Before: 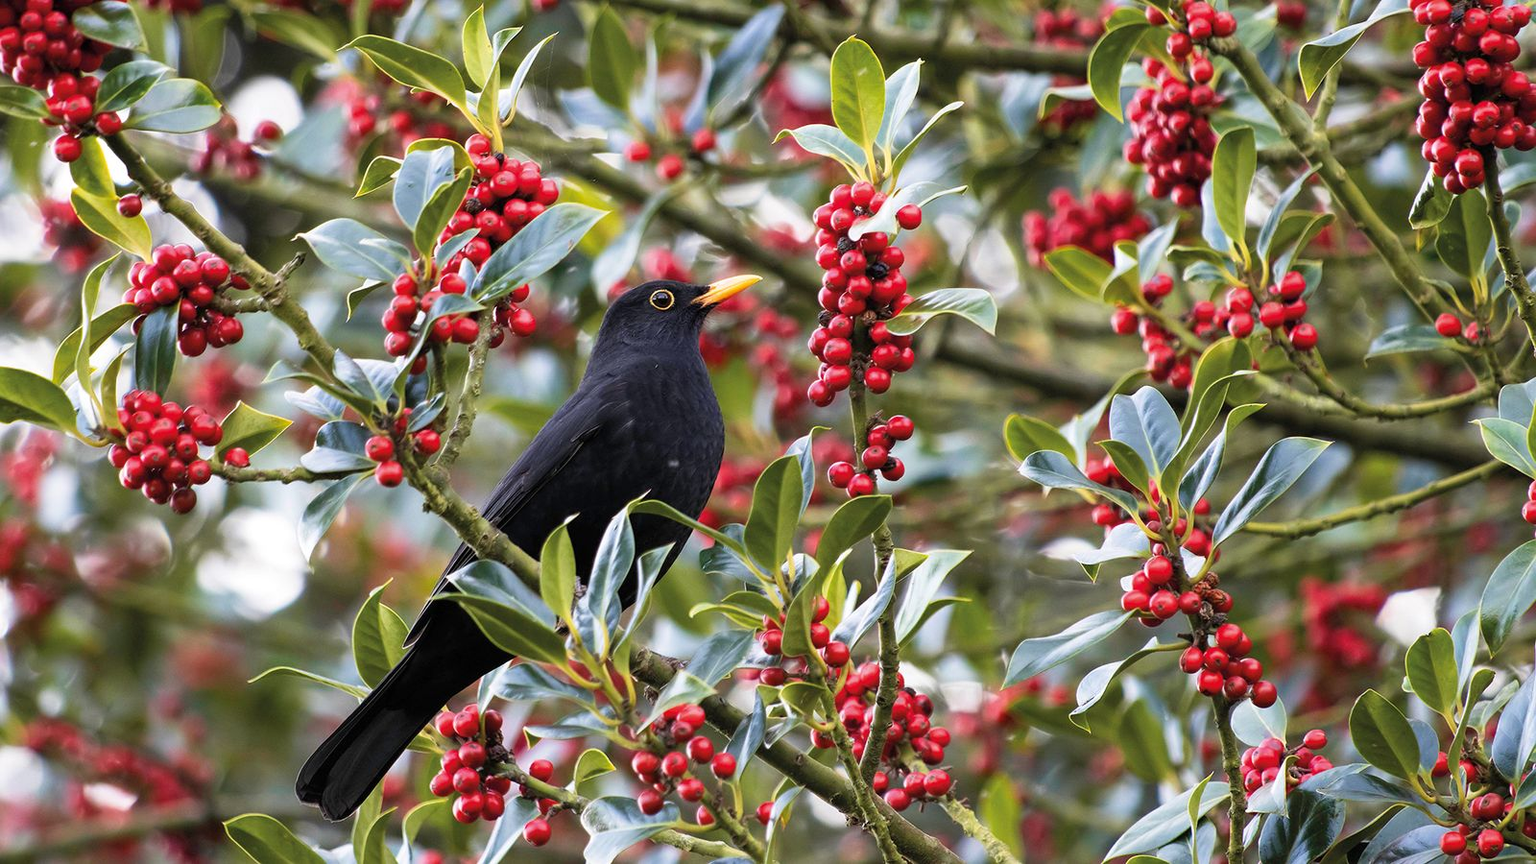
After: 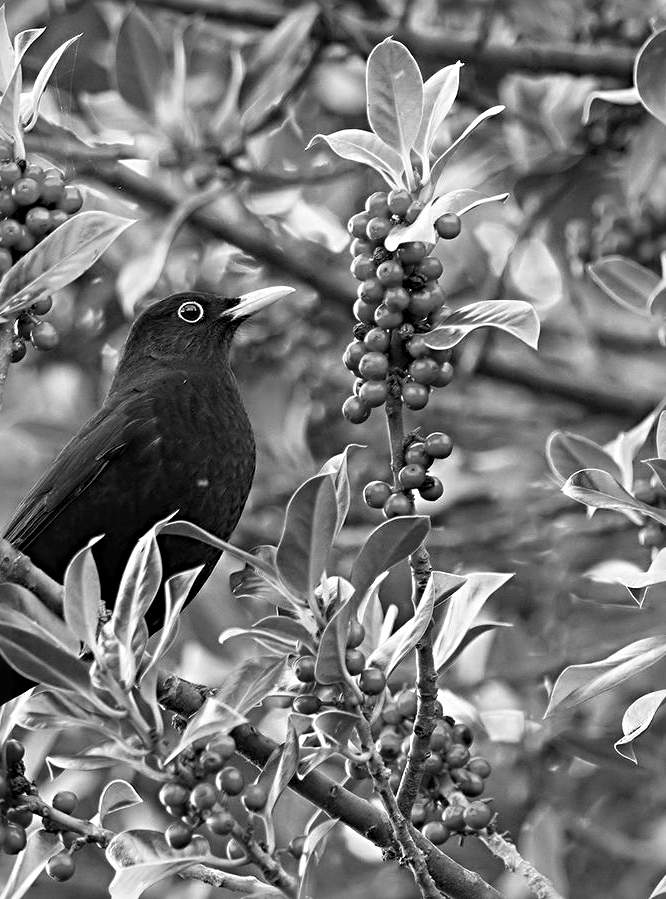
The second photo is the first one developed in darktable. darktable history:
monochrome: on, module defaults
crop: left 31.229%, right 27.105%
sharpen: radius 4.883
